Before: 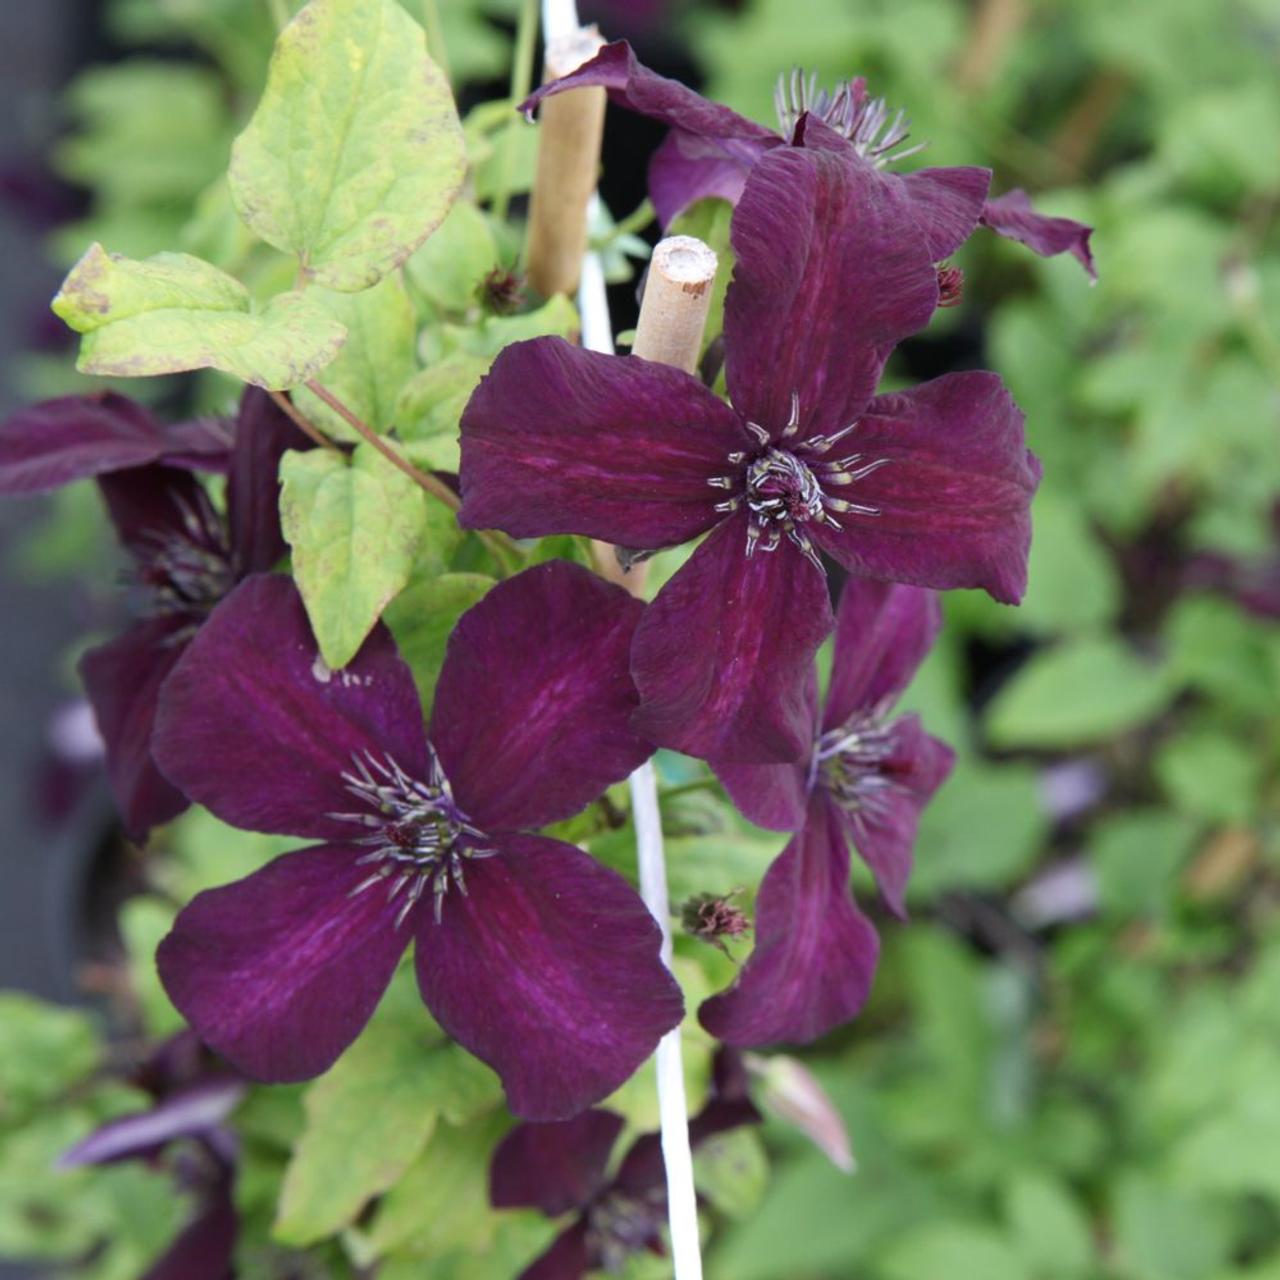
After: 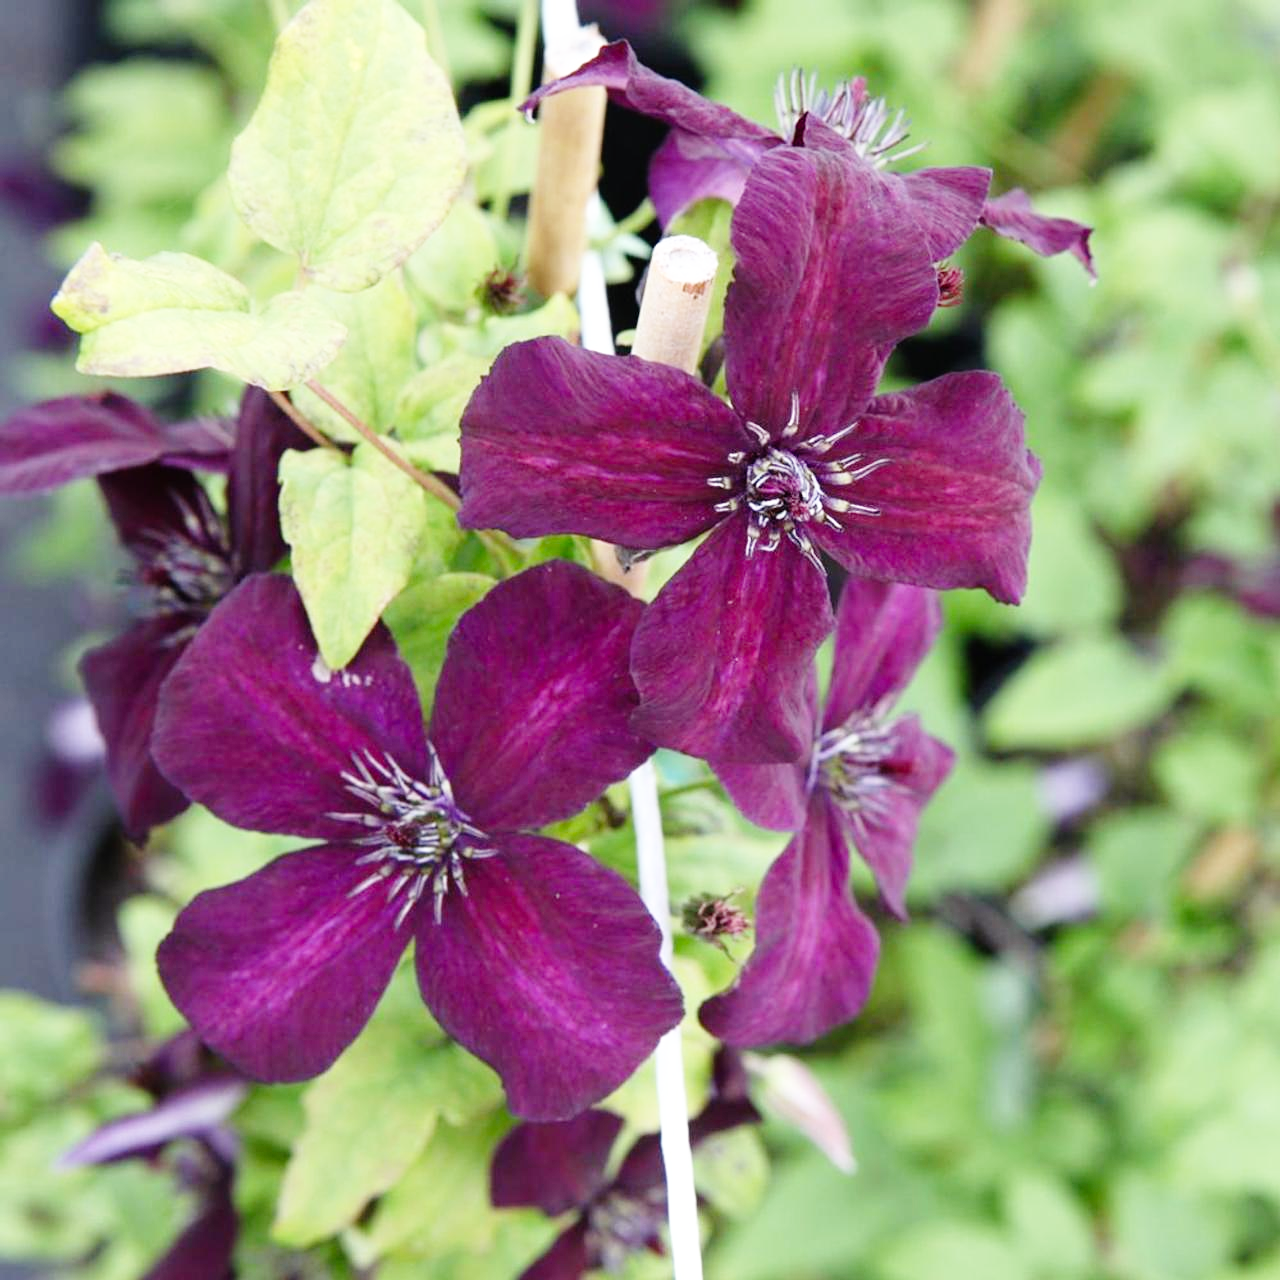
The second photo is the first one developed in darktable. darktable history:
sharpen: amount 0.203
base curve: curves: ch0 [(0, 0) (0.008, 0.007) (0.022, 0.029) (0.048, 0.089) (0.092, 0.197) (0.191, 0.399) (0.275, 0.534) (0.357, 0.65) (0.477, 0.78) (0.542, 0.833) (0.799, 0.973) (1, 1)], preserve colors none
